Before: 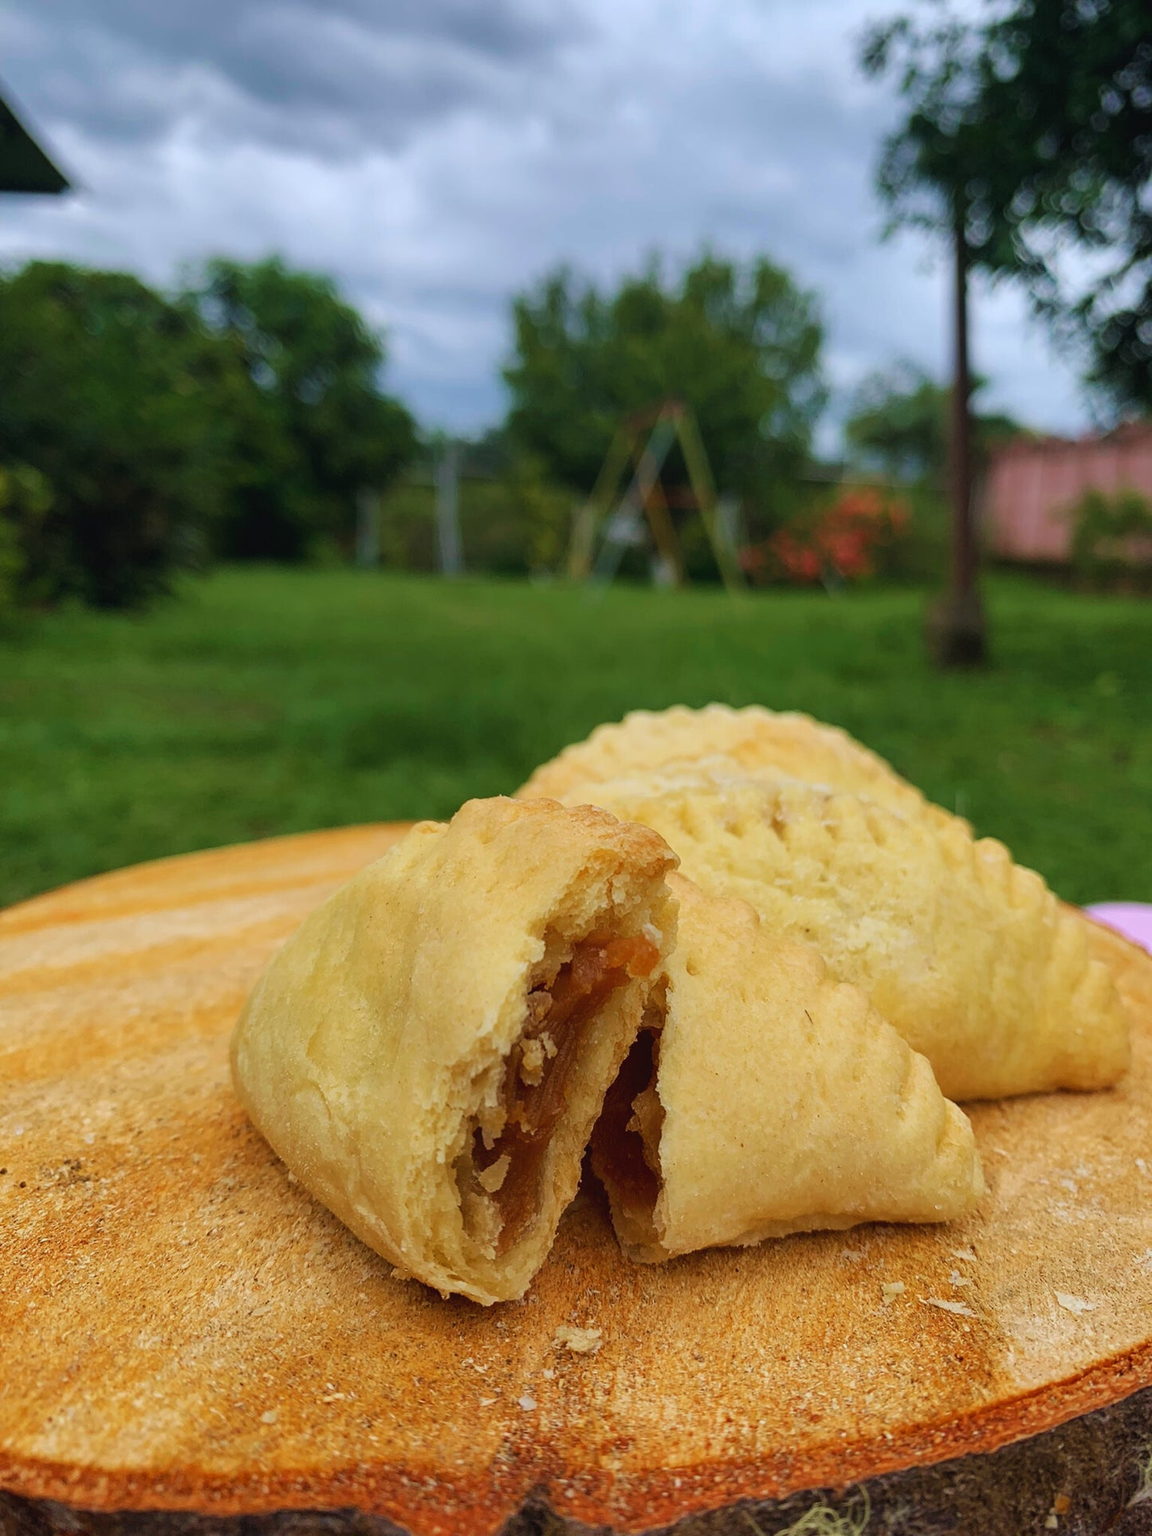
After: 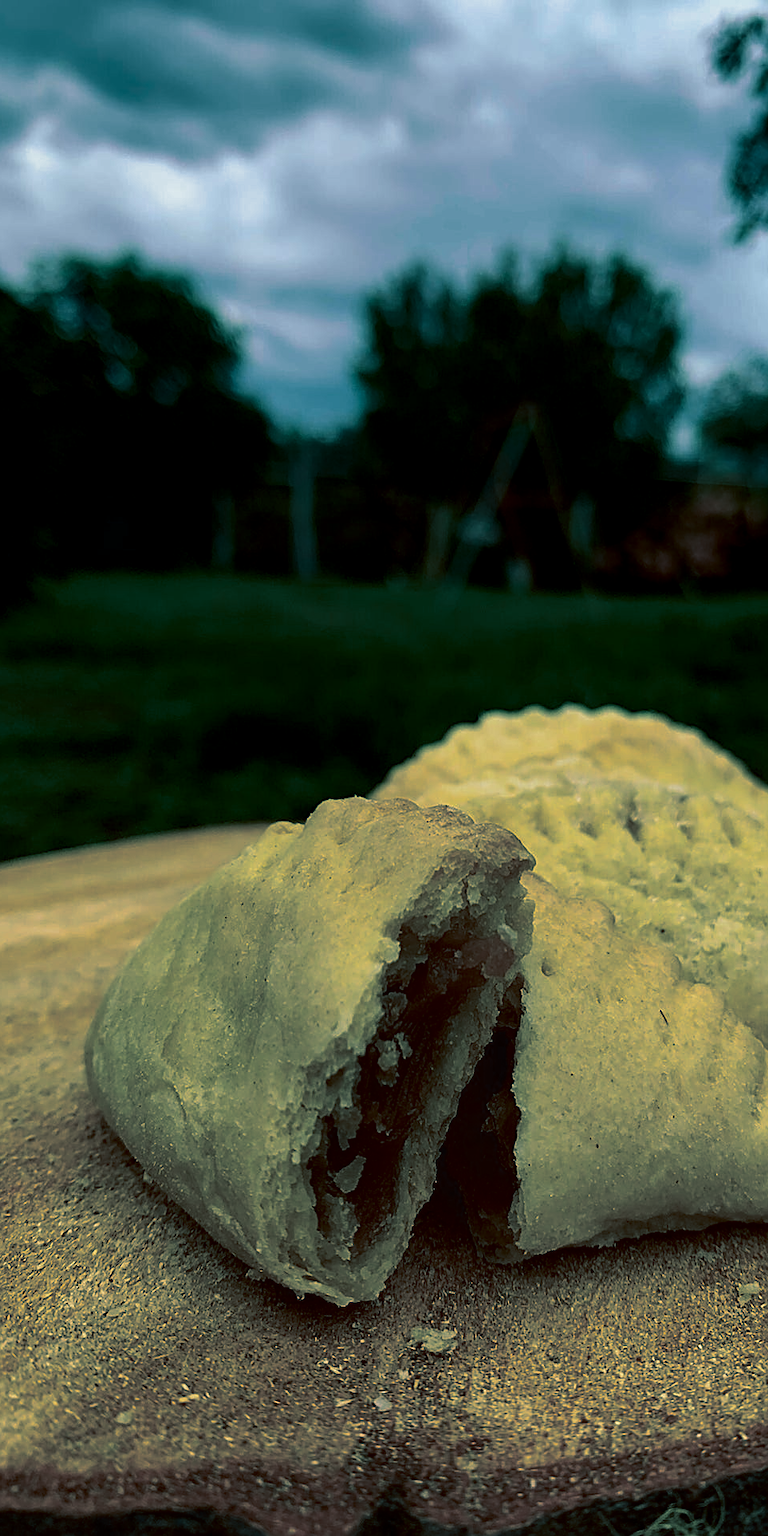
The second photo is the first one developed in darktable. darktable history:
contrast brightness saturation: contrast 0.09, brightness -0.59, saturation 0.17
white balance: red 1.009, blue 0.985
exposure: exposure 0.2 EV, compensate highlight preservation false
split-toning: shadows › hue 186.43°, highlights › hue 49.29°, compress 30.29%
color correction: highlights a* -4.73, highlights b* 5.06, saturation 0.97
crop and rotate: left 12.648%, right 20.685%
sharpen: on, module defaults
